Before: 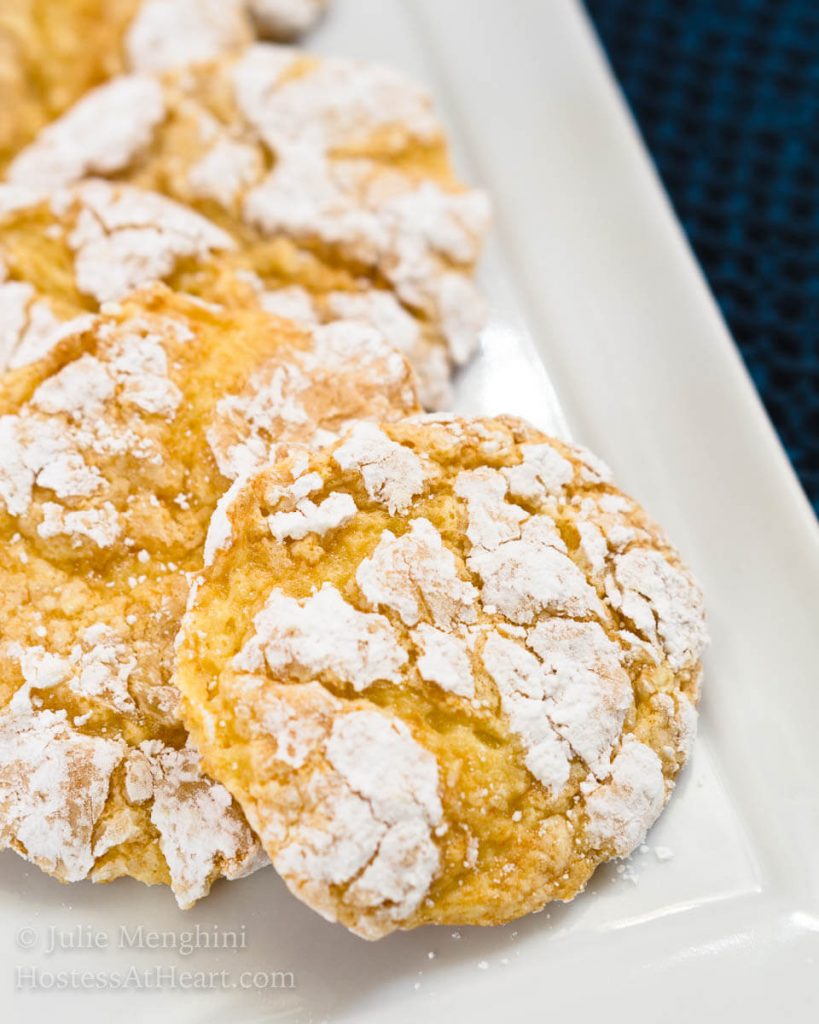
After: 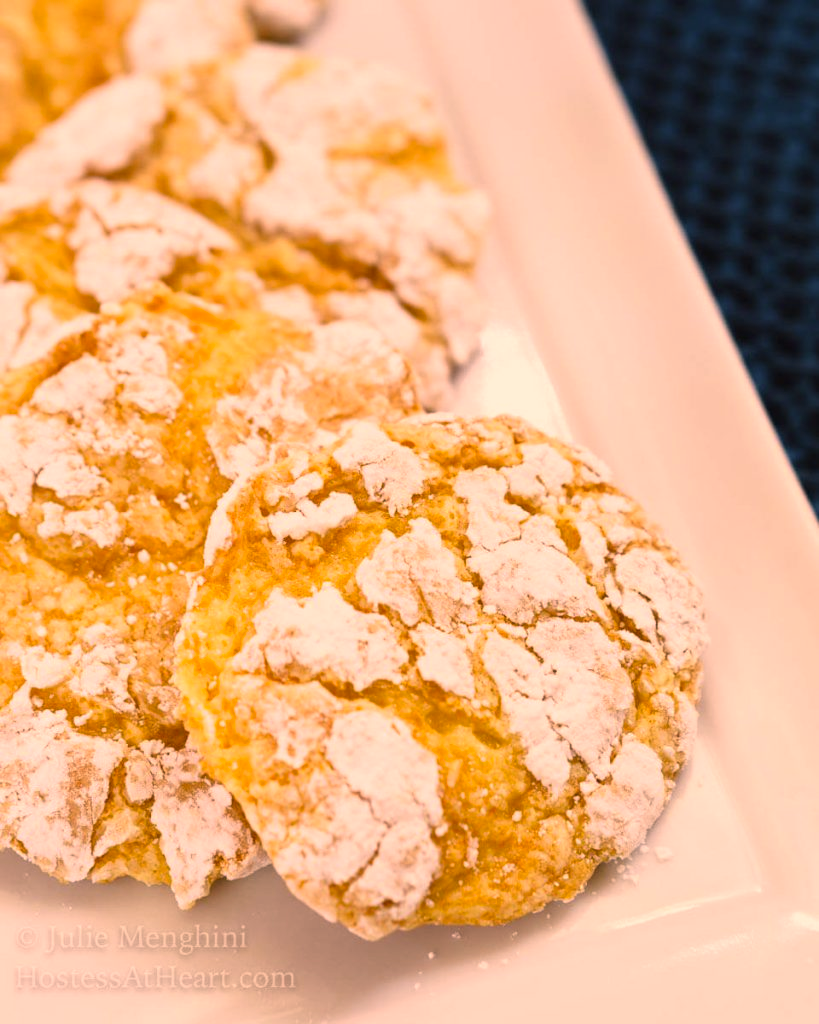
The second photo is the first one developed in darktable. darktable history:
color correction: highlights a* 22, highlights b* 21.6
